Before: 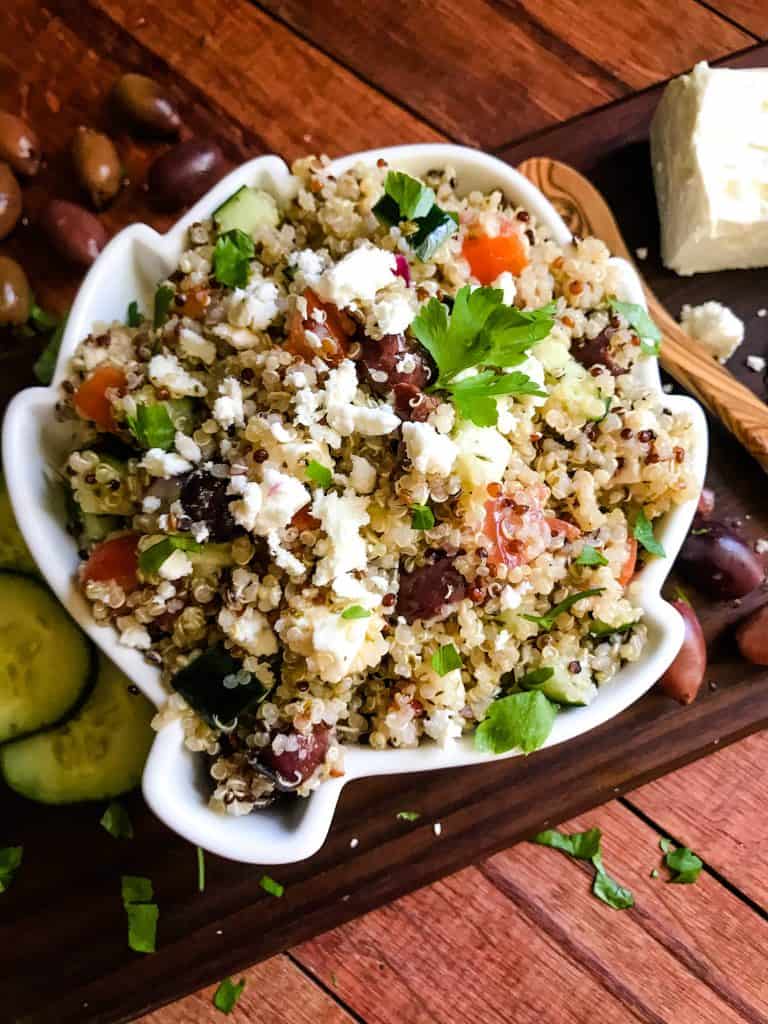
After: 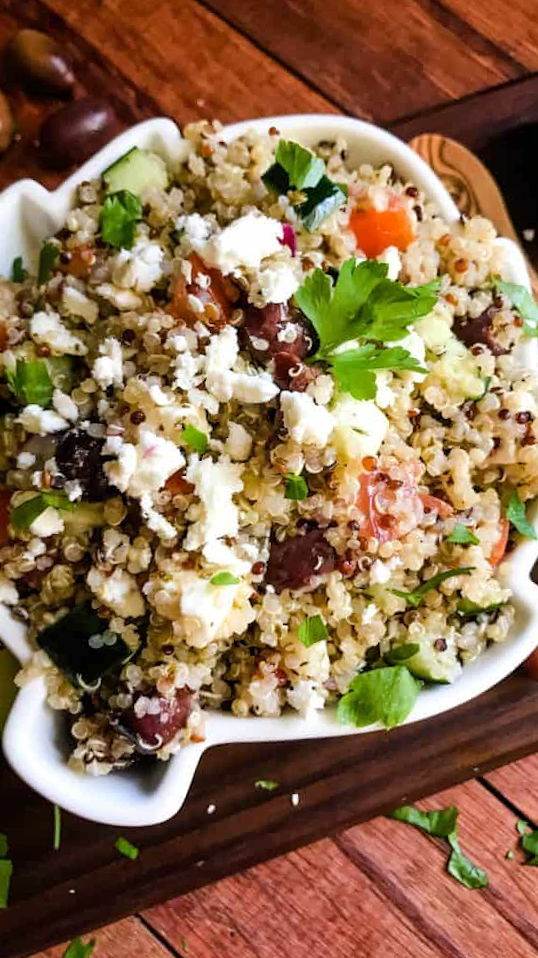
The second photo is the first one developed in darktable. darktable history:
crop and rotate: angle -2.93°, left 14.182%, top 0.017%, right 11.042%, bottom 0.08%
